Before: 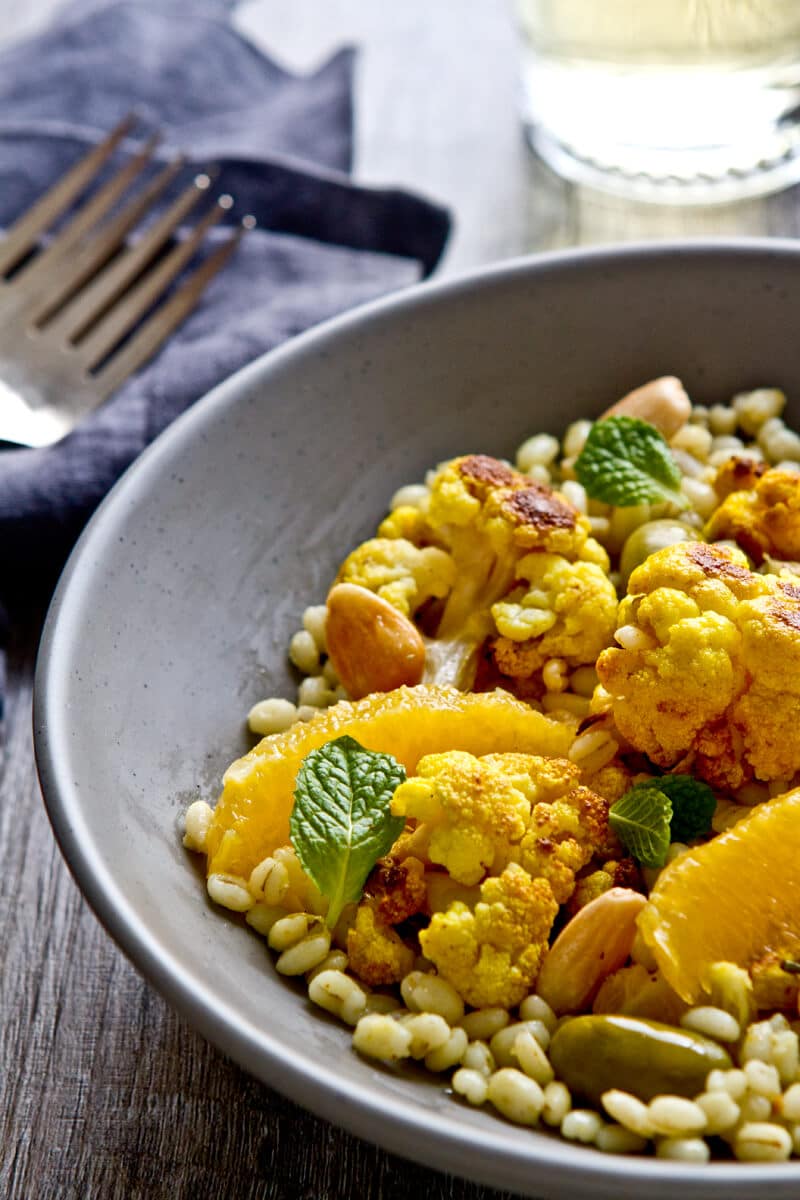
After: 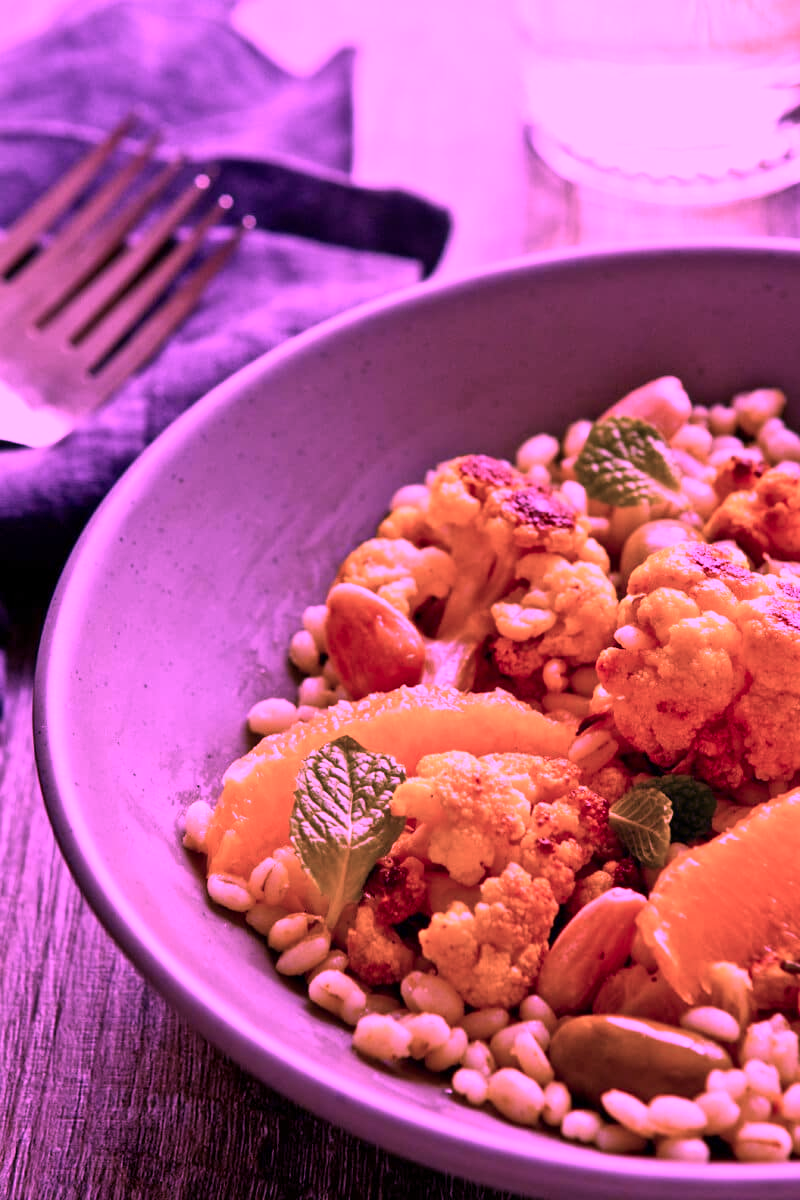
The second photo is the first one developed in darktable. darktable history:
color calibration: illuminant custom, x 0.261, y 0.519, temperature 7042.48 K, saturation algorithm version 1 (2020)
